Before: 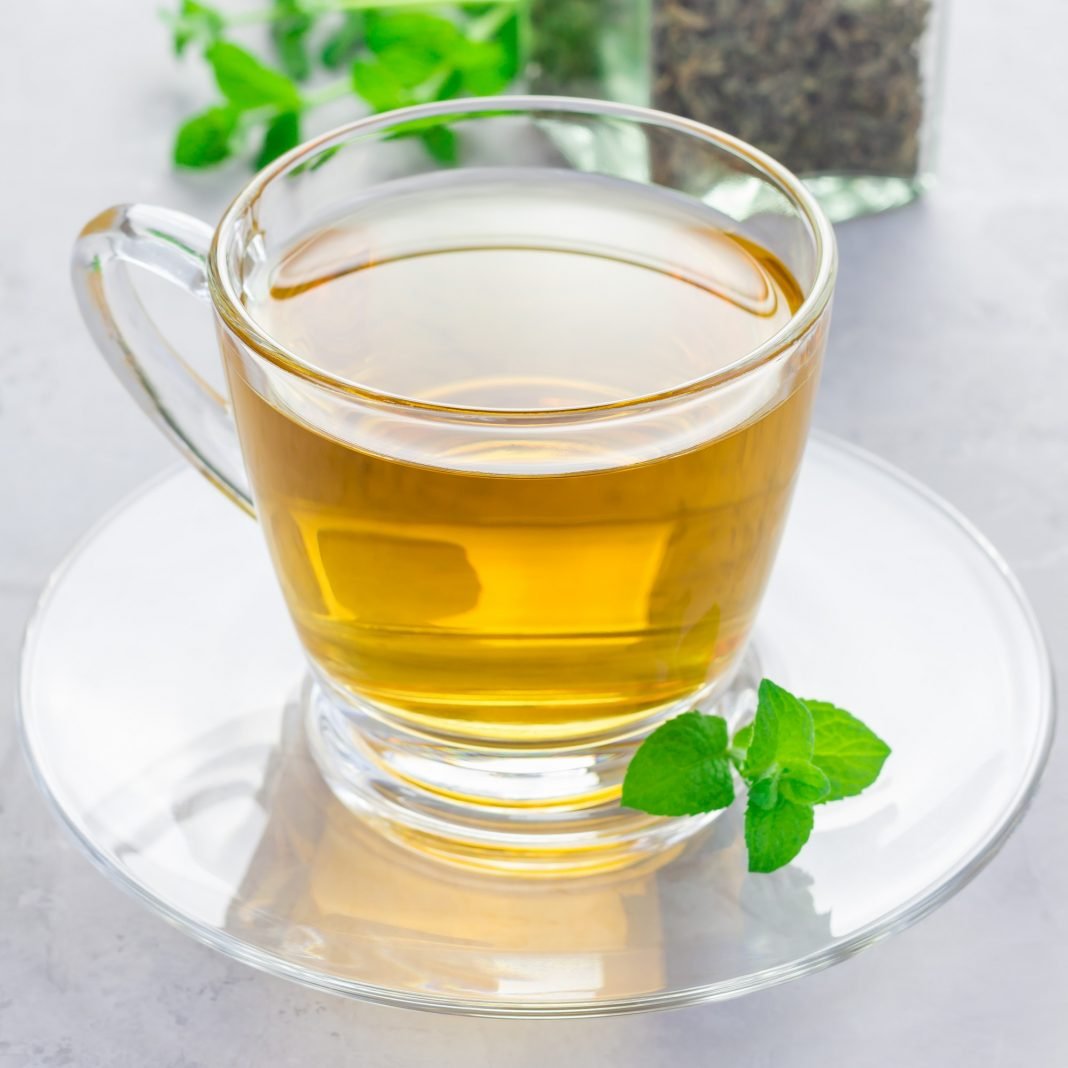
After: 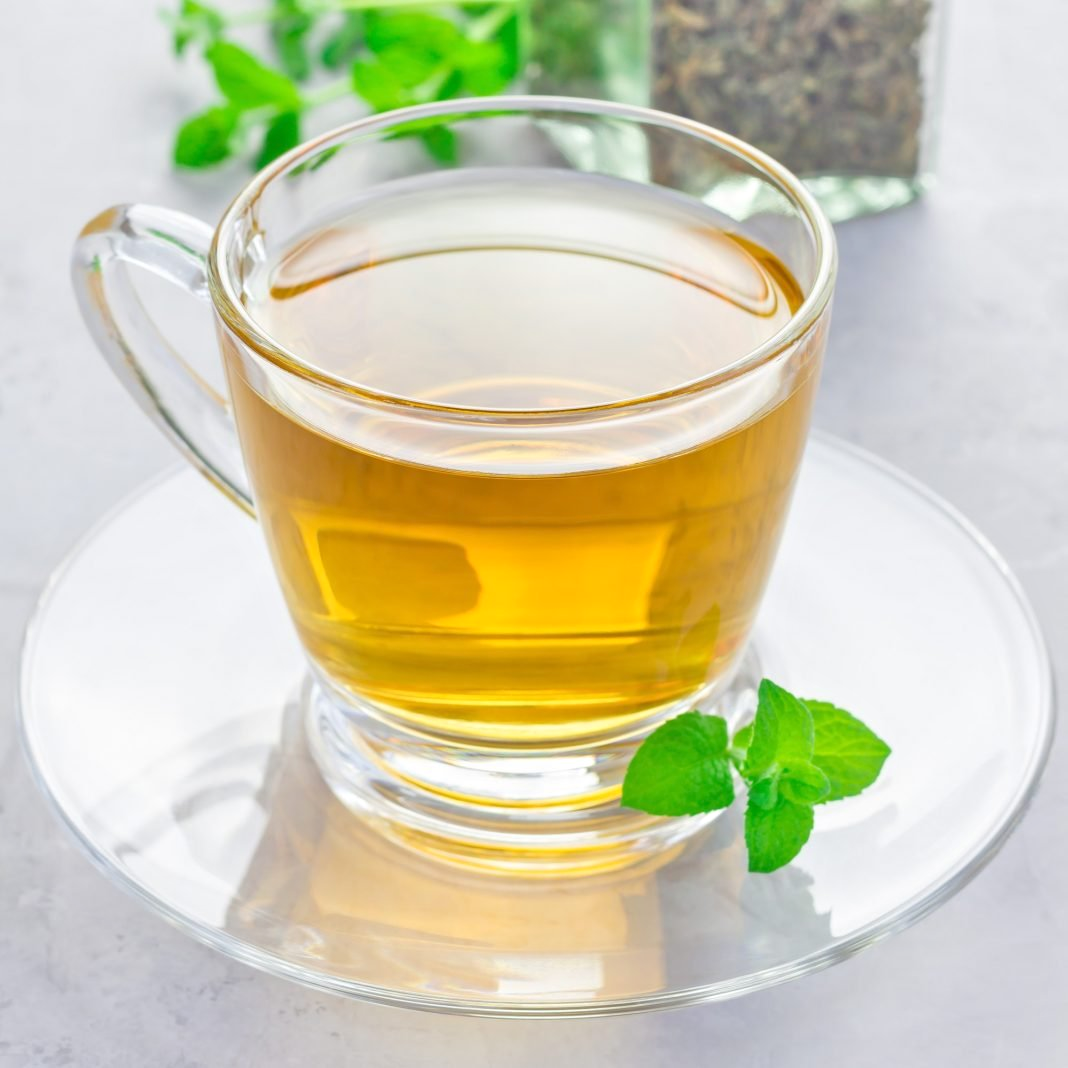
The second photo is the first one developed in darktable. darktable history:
tone equalizer: -7 EV 0.15 EV, -6 EV 0.6 EV, -5 EV 1.15 EV, -4 EV 1.33 EV, -3 EV 1.15 EV, -2 EV 0.6 EV, -1 EV 0.15 EV, mask exposure compensation -0.5 EV
rgb levels: preserve colors max RGB
